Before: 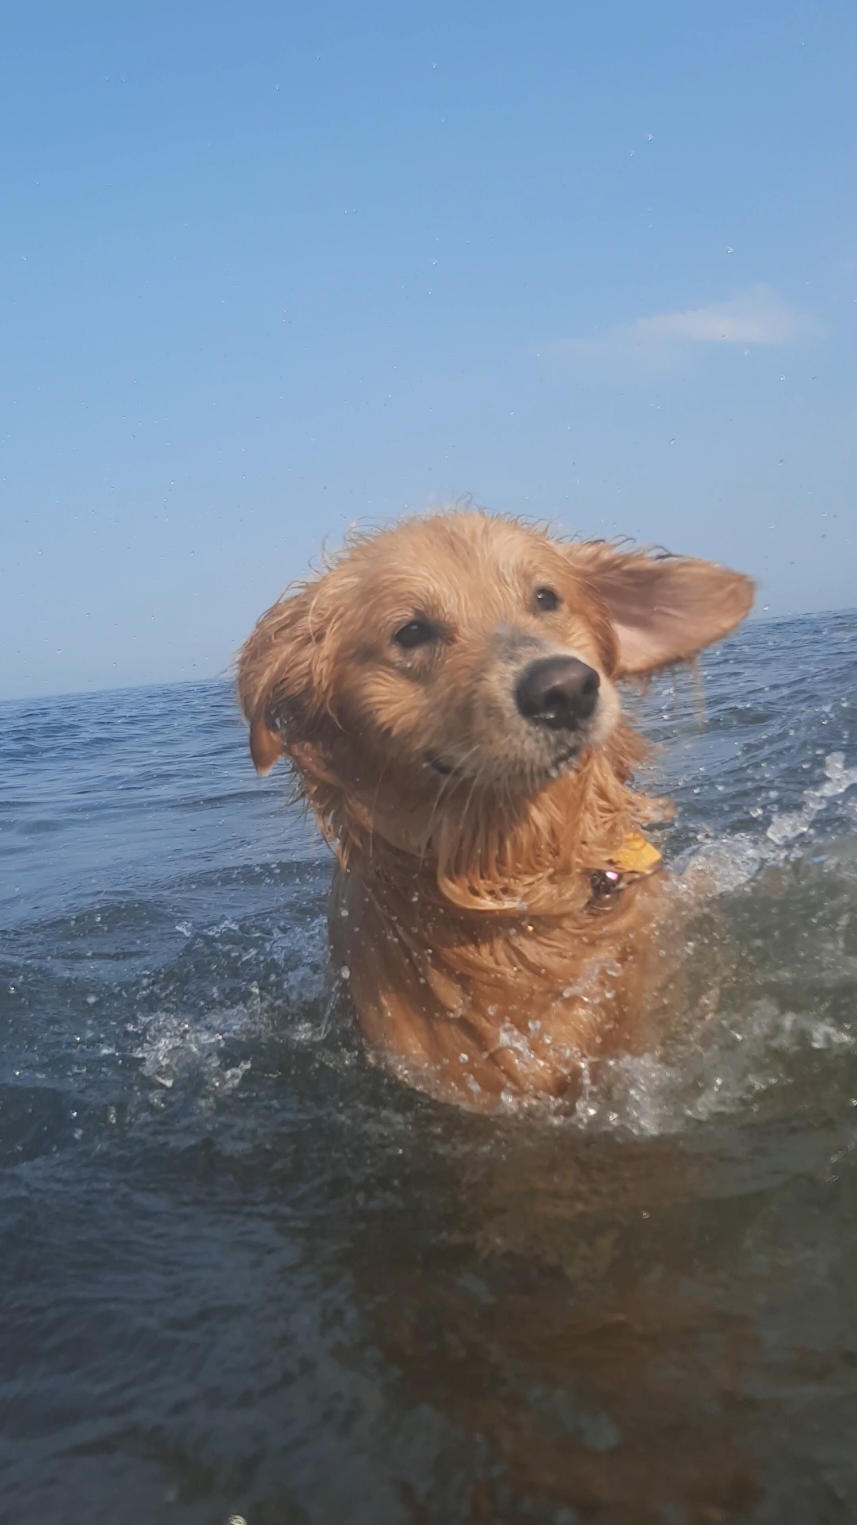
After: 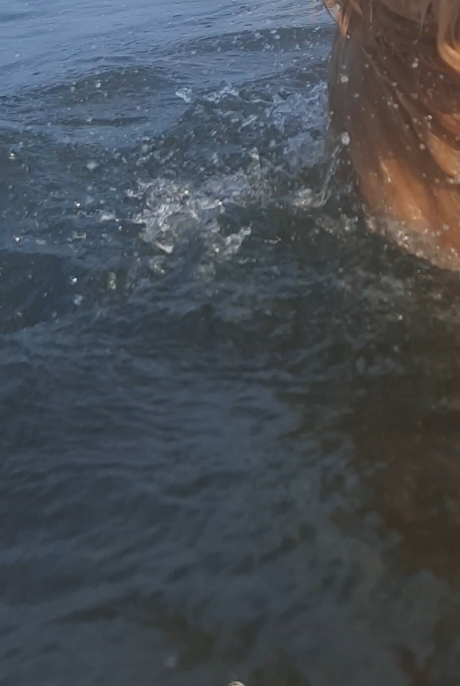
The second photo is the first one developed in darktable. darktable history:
crop and rotate: top 54.809%, right 46.233%, bottom 0.207%
